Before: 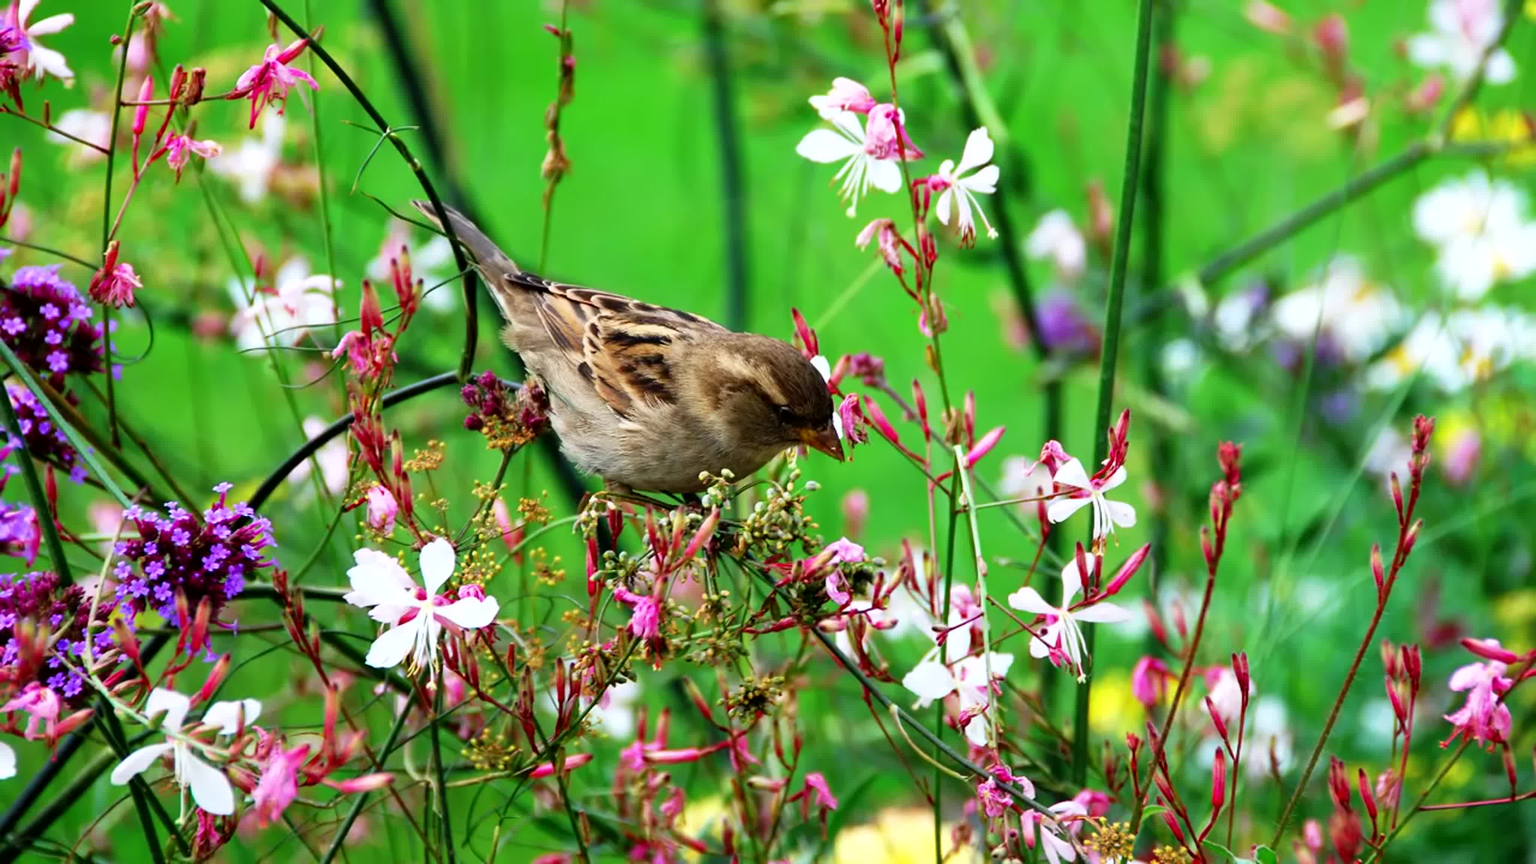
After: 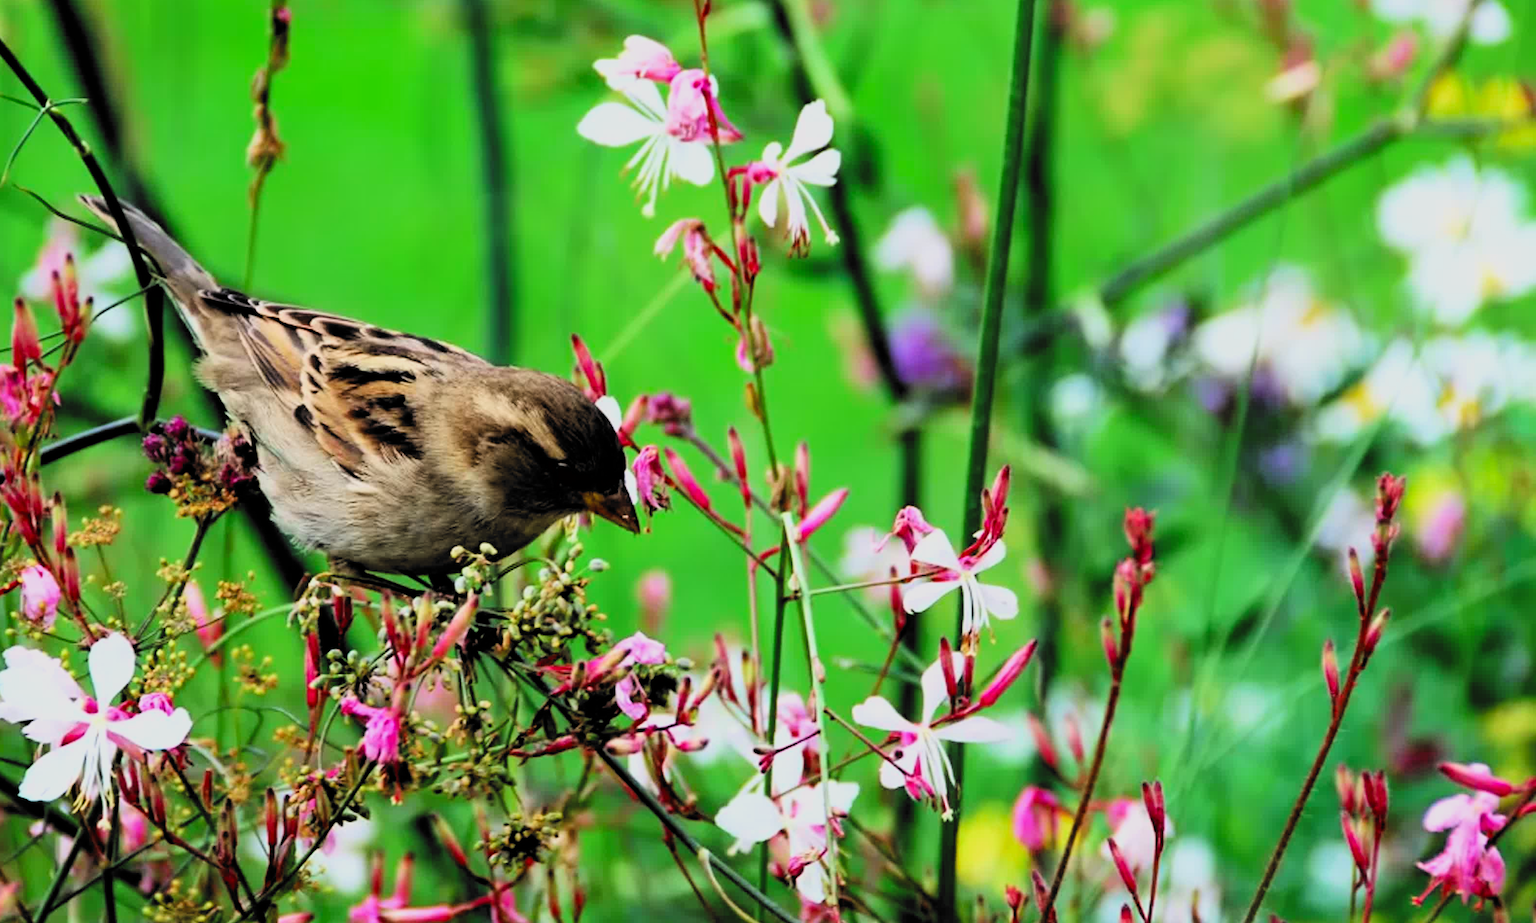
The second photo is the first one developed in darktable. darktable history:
crop: left 22.879%, top 5.824%, bottom 11.729%
contrast brightness saturation: contrast 0.037, saturation 0.068
filmic rgb: black relative exposure -5.07 EV, white relative exposure 3.97 EV, hardness 2.89, contrast 1.298, highlights saturation mix -28.62%, color science v6 (2022)
